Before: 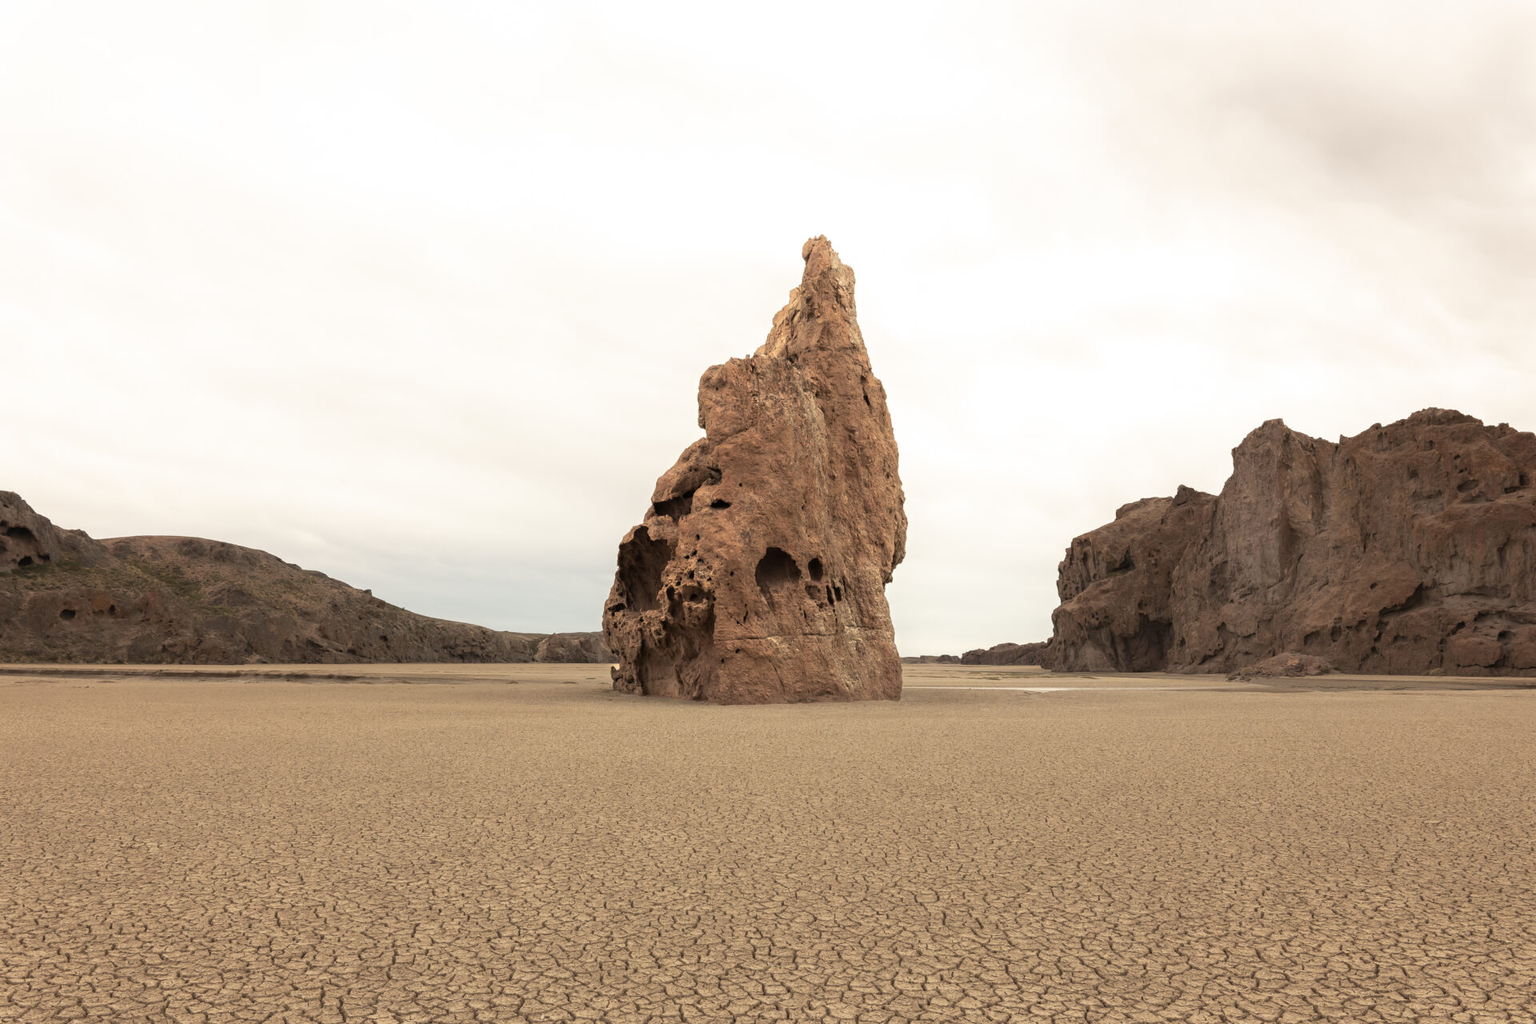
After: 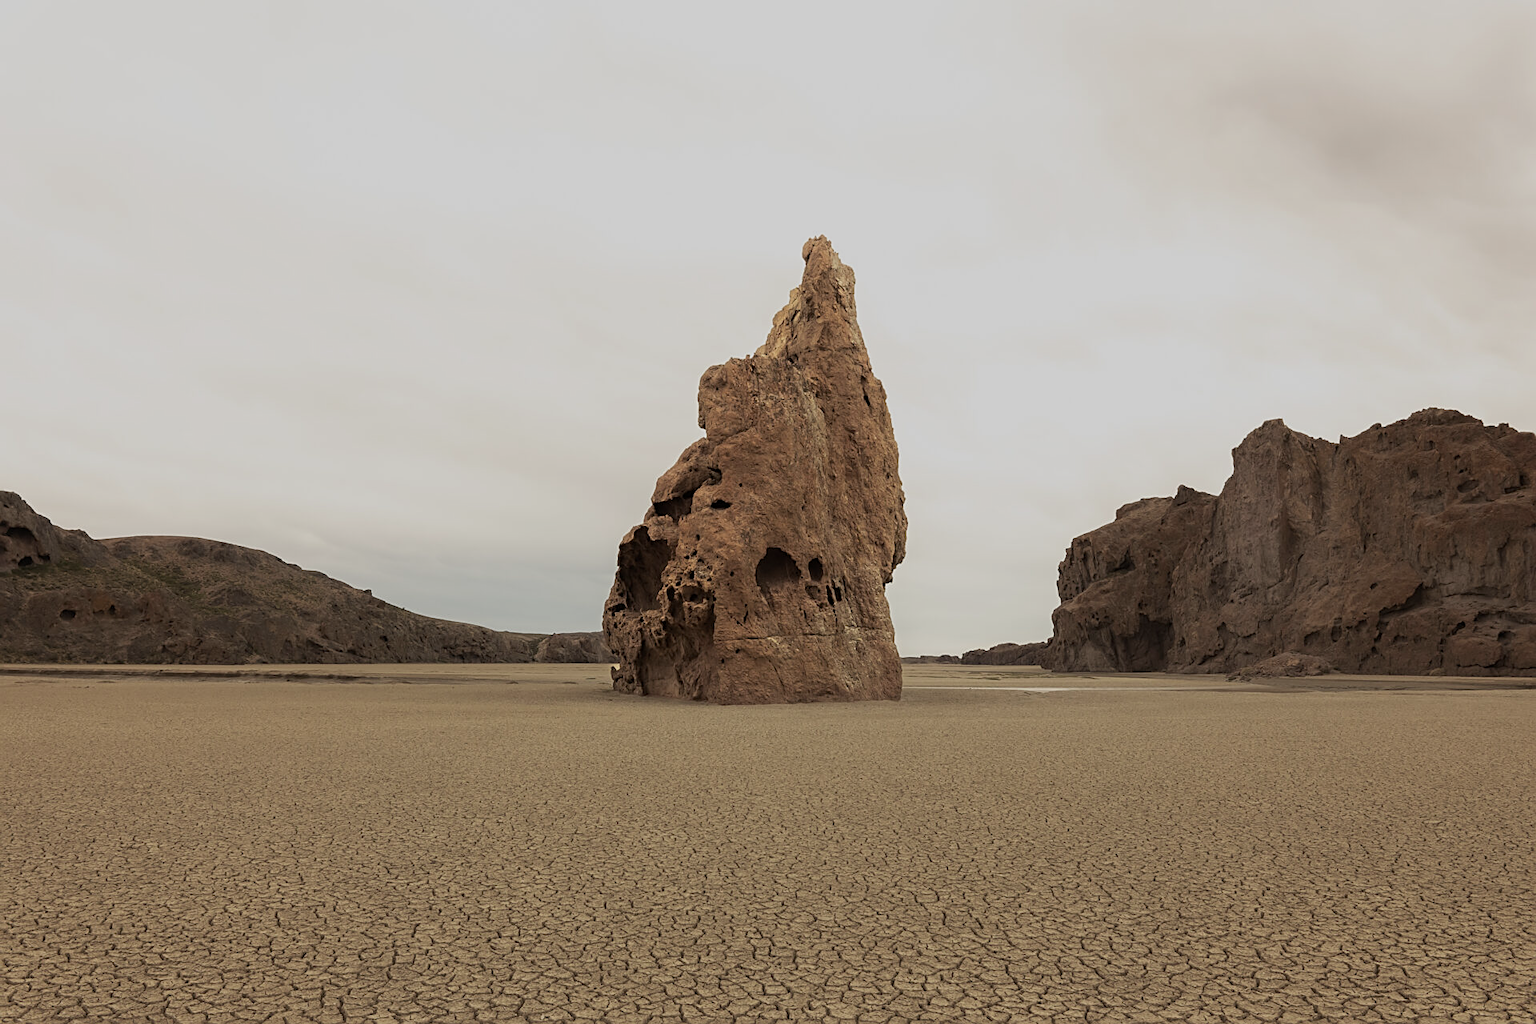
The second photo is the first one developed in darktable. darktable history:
color zones: curves: ch2 [(0, 0.5) (0.143, 0.517) (0.286, 0.571) (0.429, 0.522) (0.571, 0.5) (0.714, 0.5) (0.857, 0.5) (1, 0.5)]
sharpen: on, module defaults
exposure: black level correction 0, exposure -0.7 EV, compensate exposure bias true, compensate highlight preservation false
